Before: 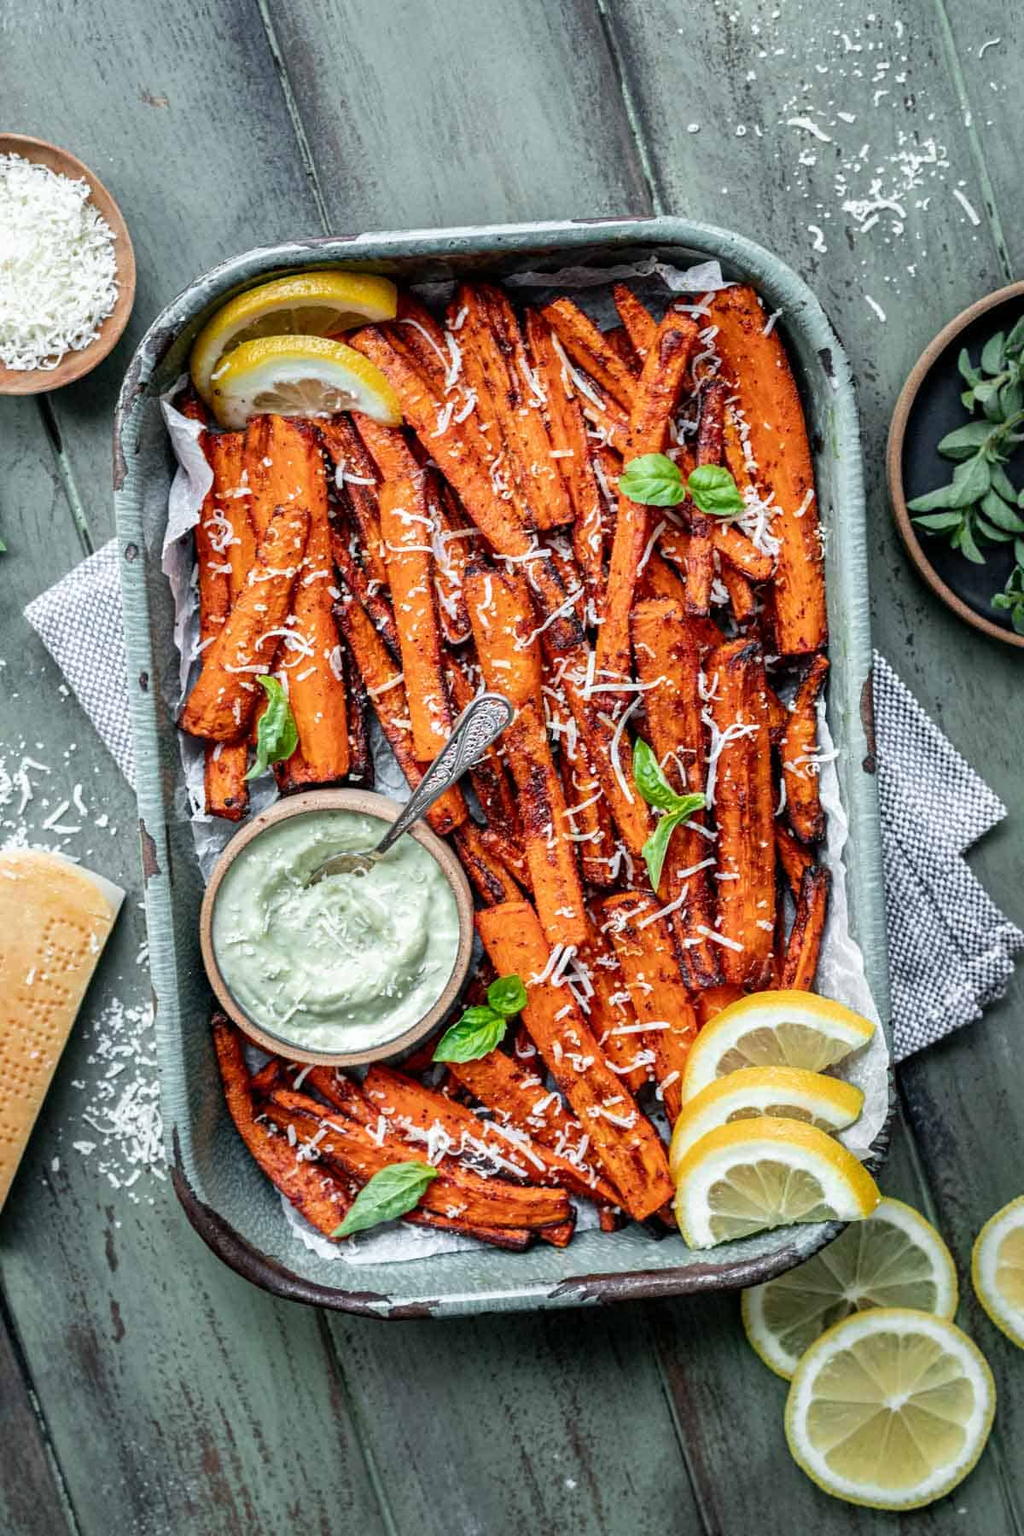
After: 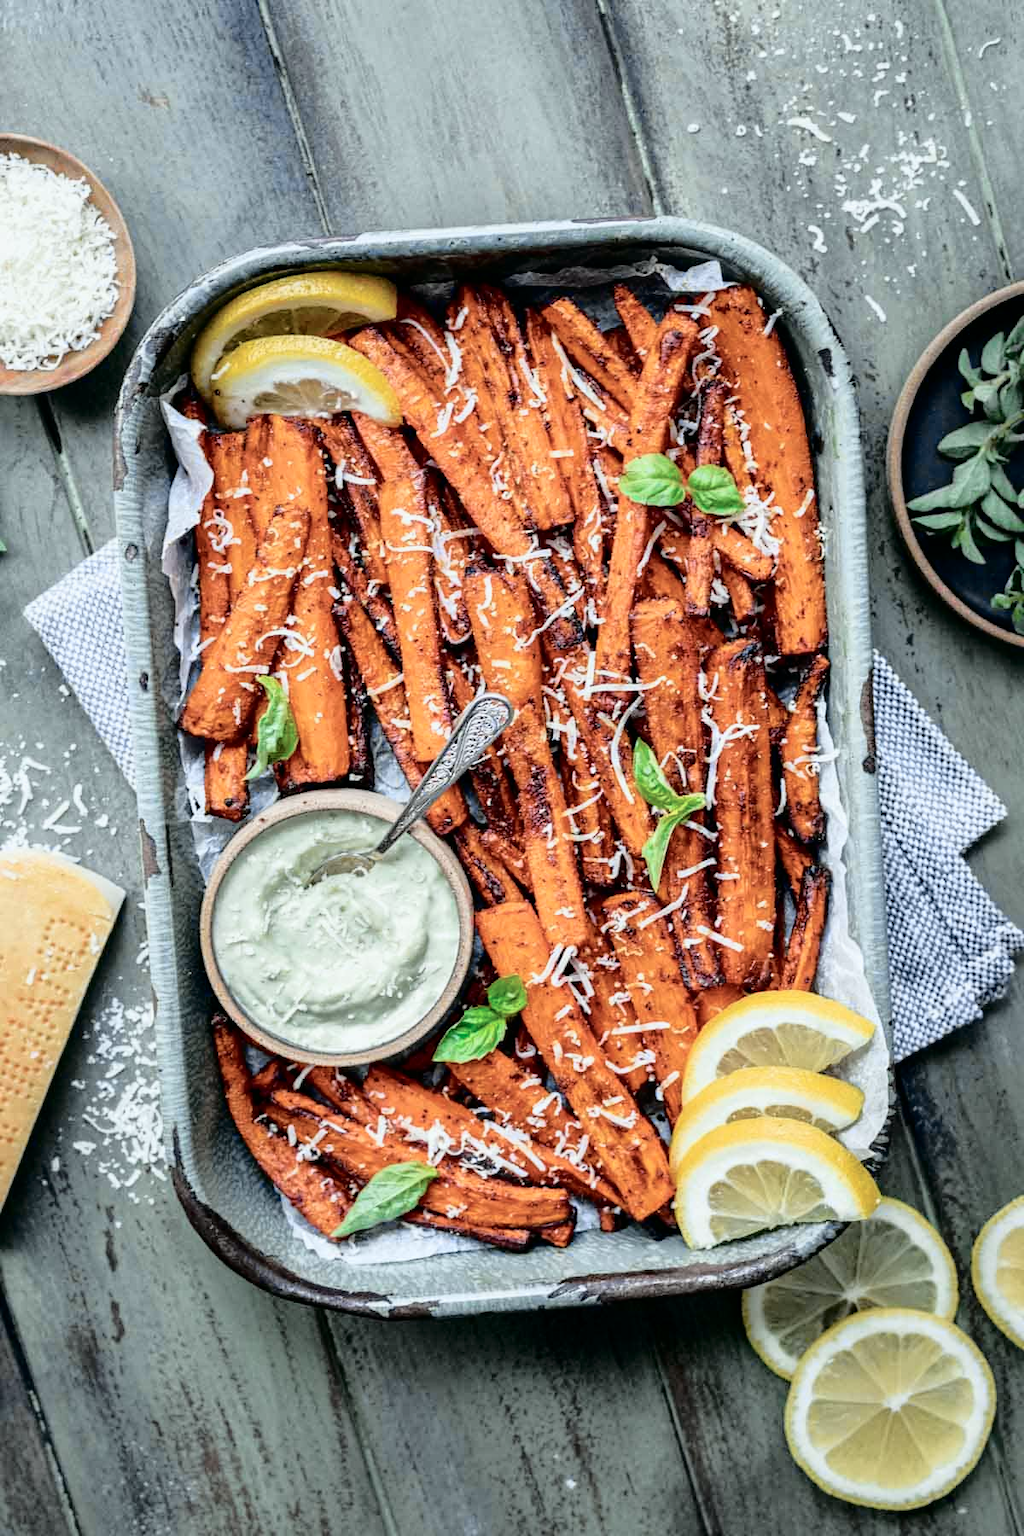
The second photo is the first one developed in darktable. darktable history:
tone curve: curves: ch0 [(0, 0) (0.088, 0.042) (0.208, 0.176) (0.257, 0.267) (0.406, 0.483) (0.489, 0.556) (0.667, 0.73) (0.793, 0.851) (0.994, 0.974)]; ch1 [(0, 0) (0.161, 0.092) (0.35, 0.33) (0.392, 0.392) (0.457, 0.467) (0.505, 0.497) (0.537, 0.518) (0.553, 0.53) (0.58, 0.567) (0.739, 0.697) (1, 1)]; ch2 [(0, 0) (0.346, 0.362) (0.448, 0.419) (0.502, 0.499) (0.533, 0.517) (0.556, 0.533) (0.629, 0.619) (0.717, 0.678) (1, 1)], color space Lab, independent channels, preserve colors none
